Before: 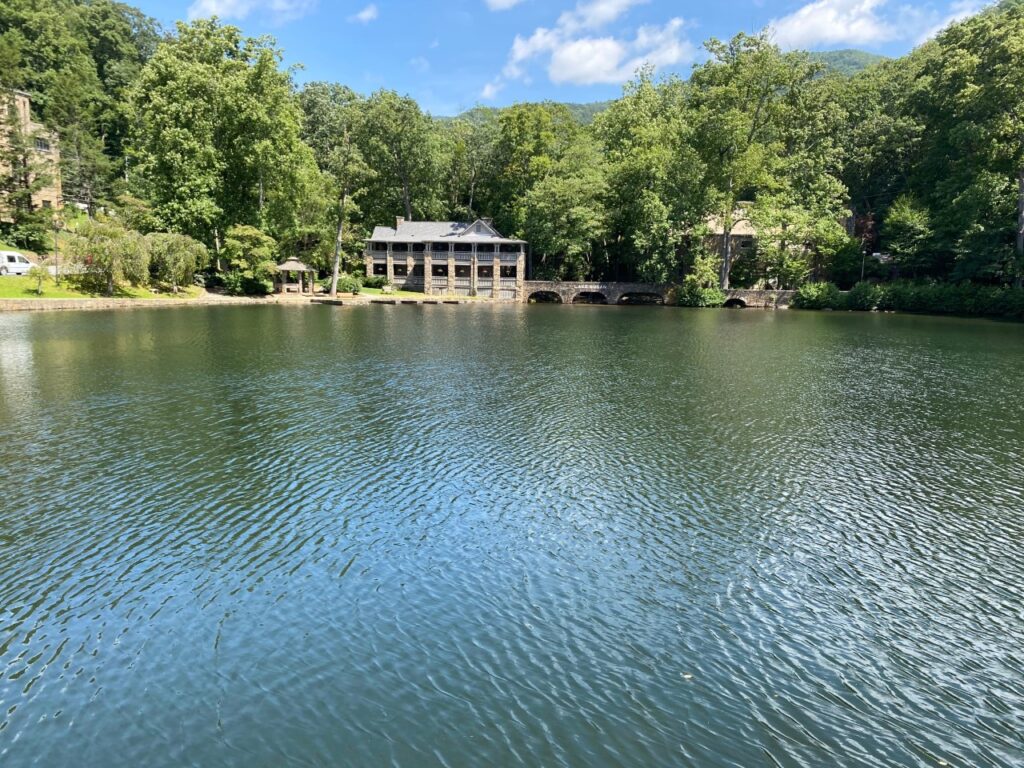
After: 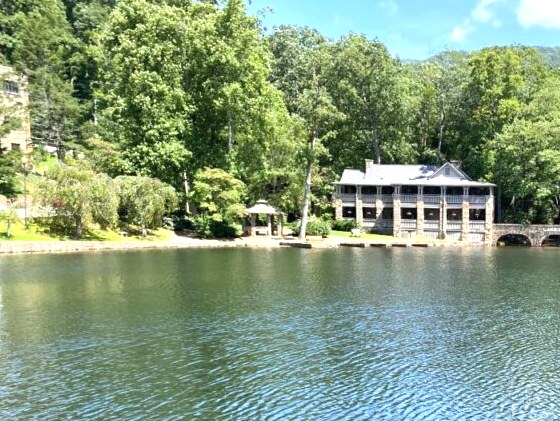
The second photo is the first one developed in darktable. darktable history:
crop and rotate: left 3.047%, top 7.509%, right 42.236%, bottom 37.598%
white balance: red 0.974, blue 1.044
exposure: exposure 0.669 EV, compensate highlight preservation false
